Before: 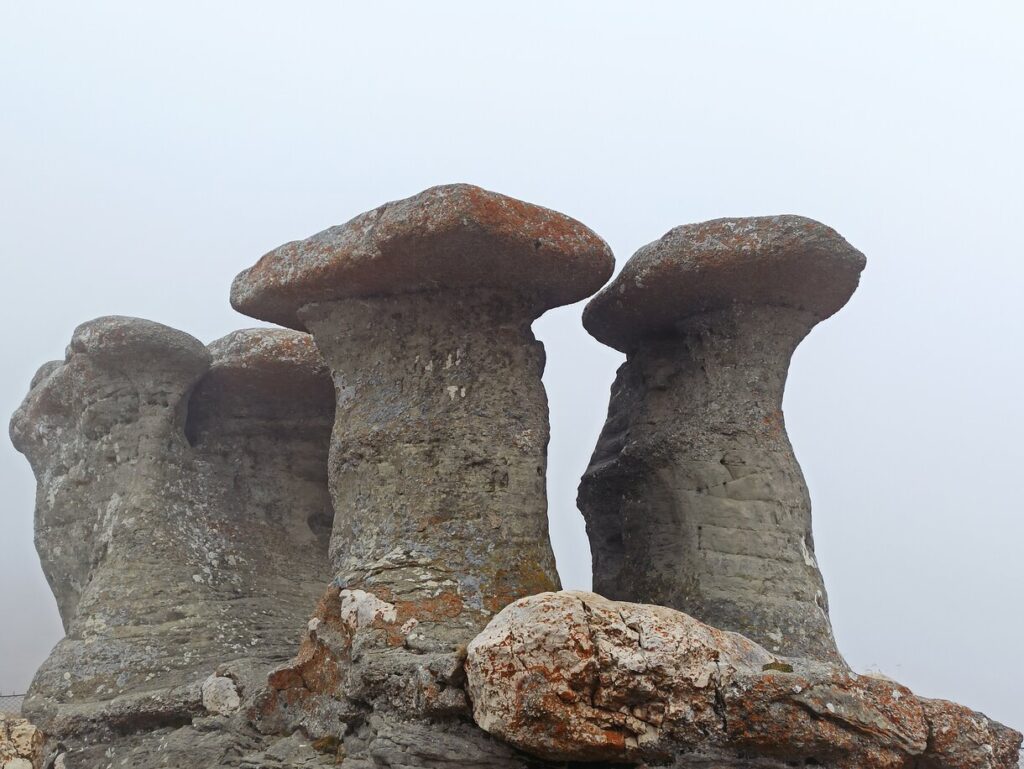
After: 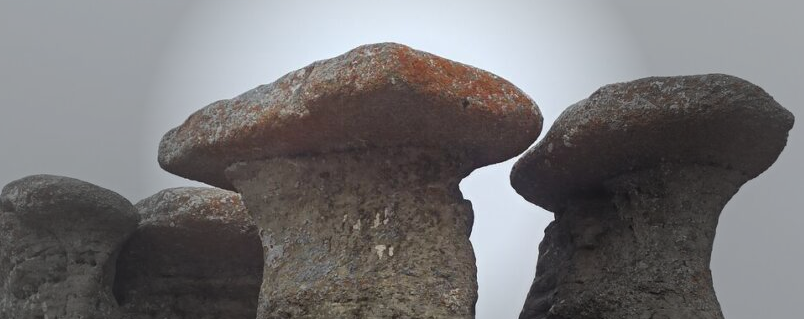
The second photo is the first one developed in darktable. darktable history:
crop: left 7.036%, top 18.398%, right 14.379%, bottom 40.043%
vignetting: fall-off start 31.28%, fall-off radius 34.64%, brightness -0.575
contrast brightness saturation: saturation 0.1
